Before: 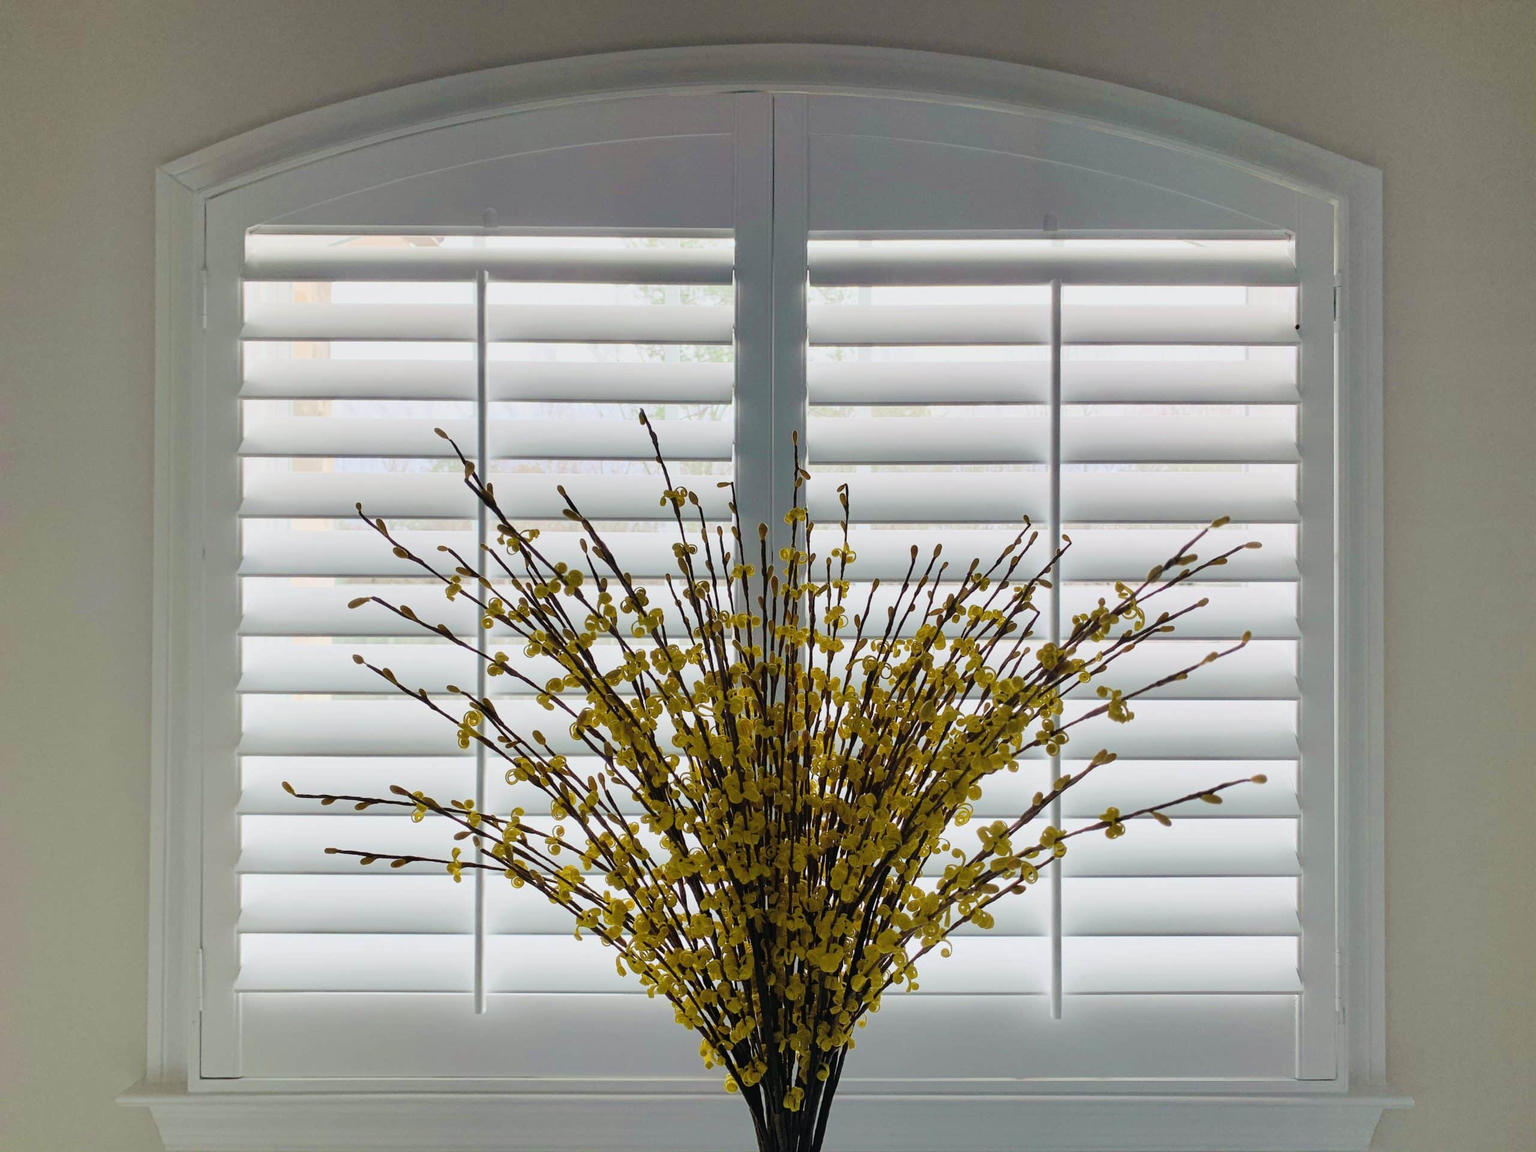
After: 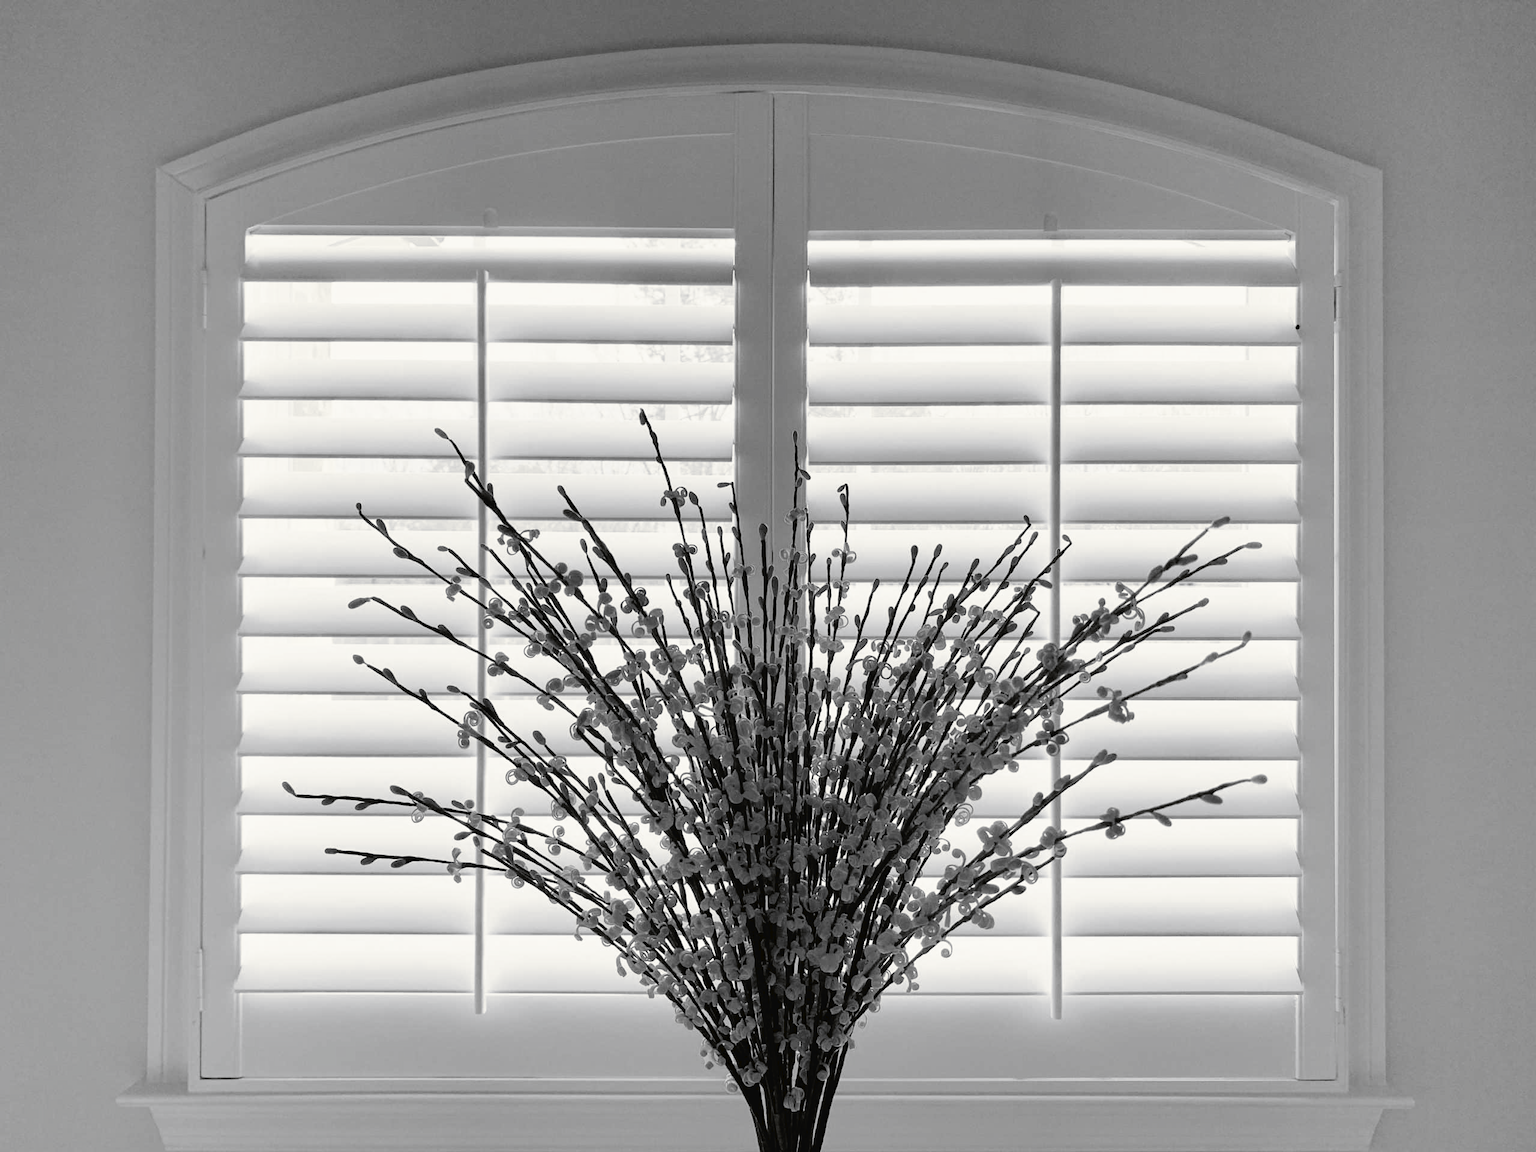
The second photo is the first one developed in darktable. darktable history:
tone curve: curves: ch0 [(0, 0) (0.003, 0.022) (0.011, 0.025) (0.025, 0.025) (0.044, 0.029) (0.069, 0.042) (0.1, 0.068) (0.136, 0.118) (0.177, 0.176) (0.224, 0.233) (0.277, 0.299) (0.335, 0.371) (0.399, 0.448) (0.468, 0.526) (0.543, 0.605) (0.623, 0.684) (0.709, 0.775) (0.801, 0.869) (0.898, 0.957) (1, 1)], preserve colors none
color look up table: target L [93.05, 82.05, 74.91, 80.24, 72.94, 74.05, 49.9, 53.39, 38.52, 31.74, 23.22, 12.74, 2.742, 200.64, 98.62, 82.76, 82.76, 74.42, 70.23, 64.36, 55.54, 48.84, 48.04, 52.41, 34.03, 32.03, 22.92, 88.82, 86.34, 77.34, 85.63, 61.7, 72.21, 65.99, 80.97, 73.68, 51.22, 33.18, 45.36, 32.75, 5.88, 87.41, 87.05, 83.12, 80.6, 69.61, 63.6, 44, 42.1], target a [-0.1, 0, 0.001, 0, 0, 0, 0.001, -0.001, 0.001, 0.001, 0, 0, -0.23, 0, -0.655, 0, 0, 0, 0.001, 0 ×5, 0.001, 0.001, 0, -0.001, 0 ×5, 0.001, 0 ×4, 0.001, 0, 0, -0.001, 0 ×6, 0.001], target b [1.234, 0.001, -0.006, 0.001, 0.001, 0.001, -0.004, 0.01, -0.003, -0.003, -0.003, -0.001, 2.838, 0, 8.42, 0.001, 0.001, 0.001, -0.005, 0.001, 0.001, -0.004, 0.001, 0.001, -0.003, -0.003, -0.003, 0.002, 0.001 ×5, -0.005, 0.001, 0.001, 0.002, 0.001, -0.004, 0.001, -0.001, 0.002, 0.001 ×6, -0.003], num patches 49
